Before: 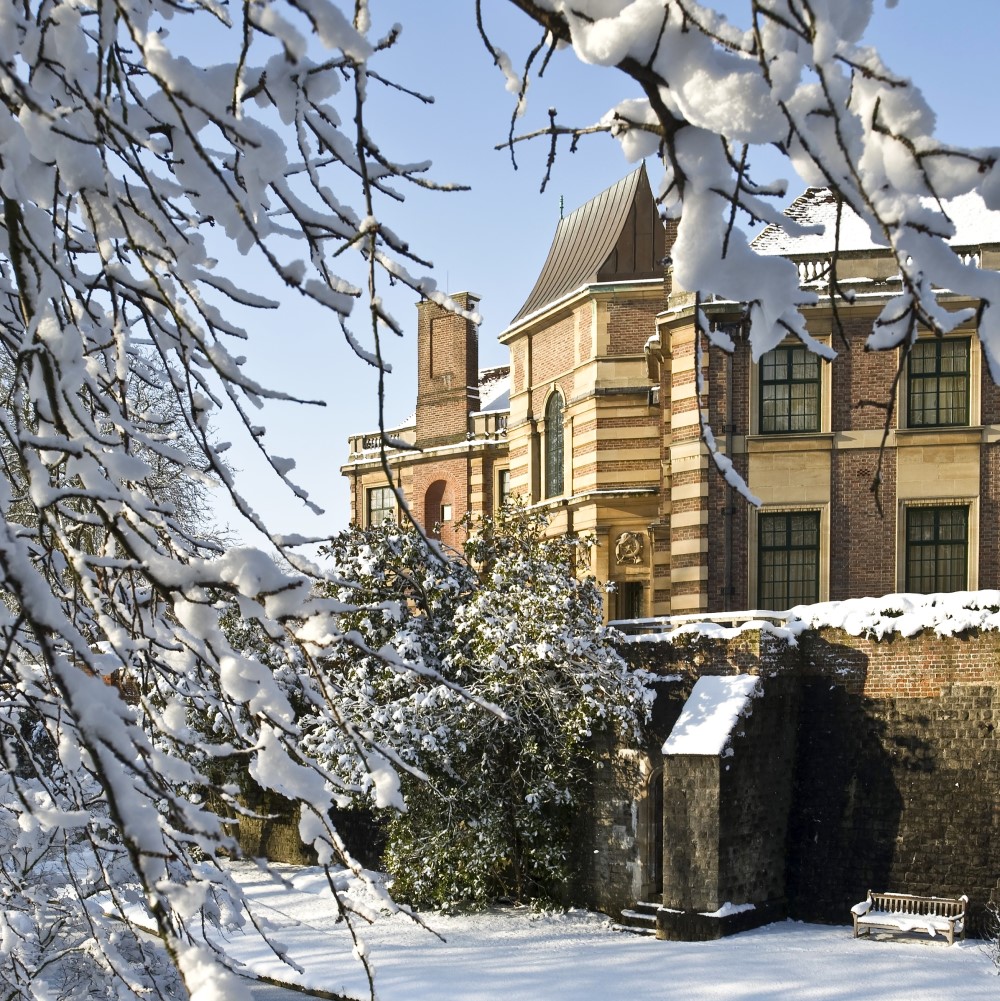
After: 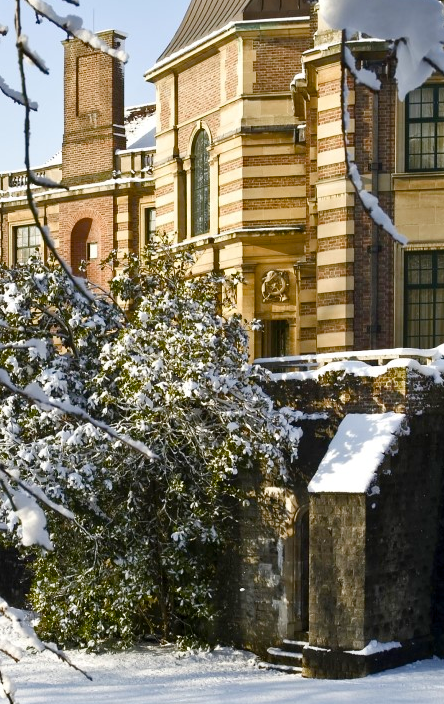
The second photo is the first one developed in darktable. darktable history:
crop: left 35.432%, top 26.233%, right 20.145%, bottom 3.432%
white balance: emerald 1
color balance rgb: perceptual saturation grading › global saturation 20%, perceptual saturation grading › highlights -25%, perceptual saturation grading › shadows 50%
